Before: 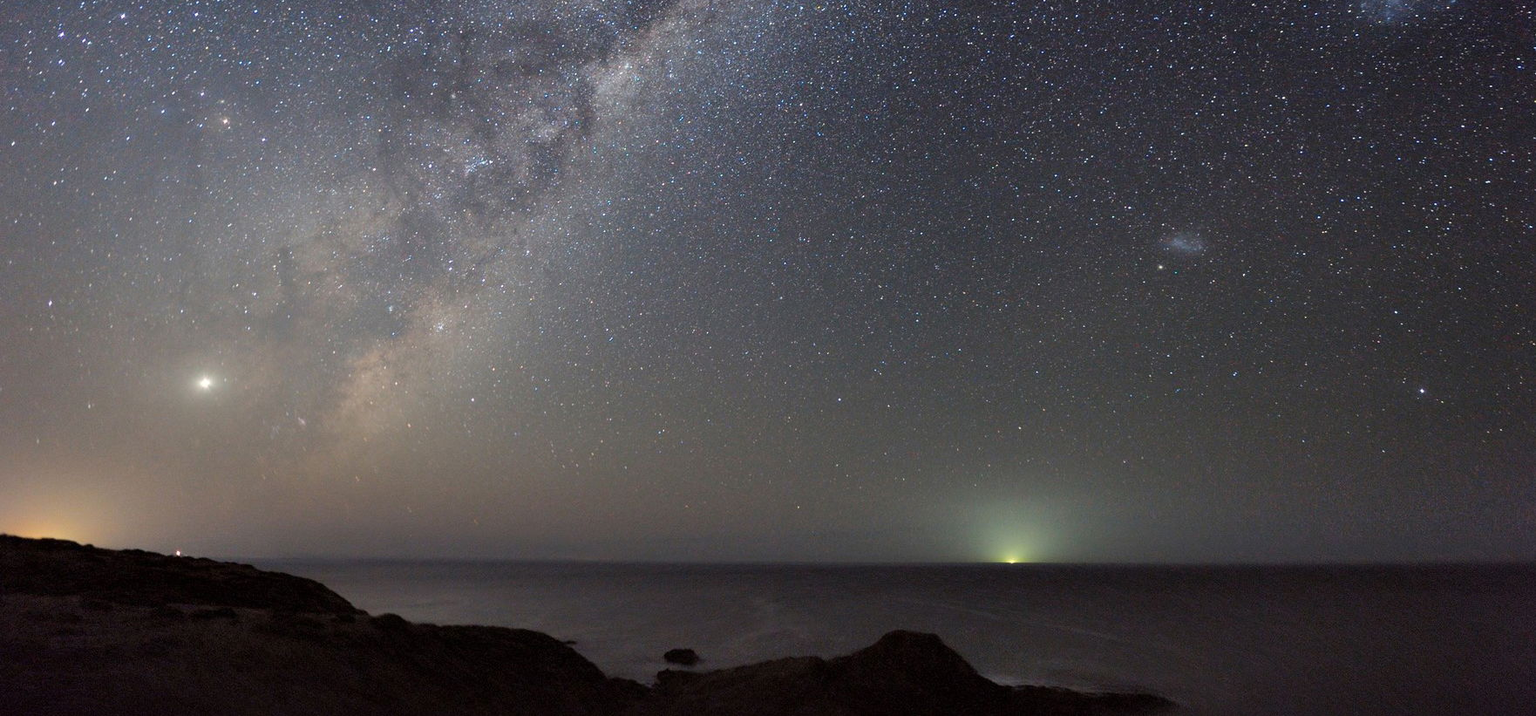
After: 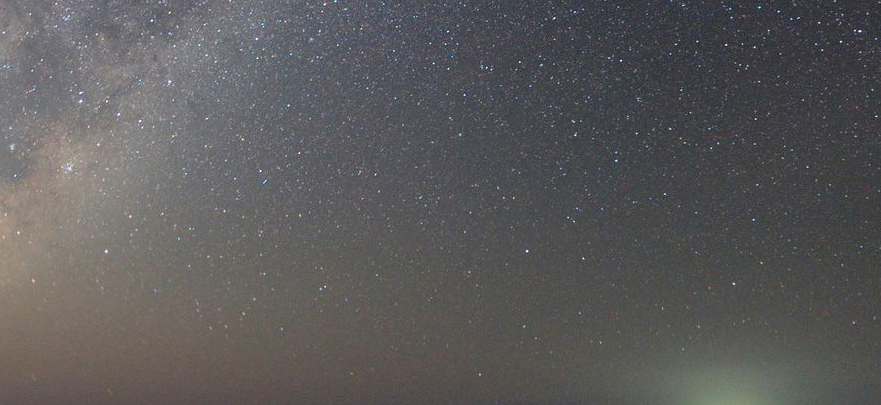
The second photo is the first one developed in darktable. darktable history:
crop: left 24.798%, top 25.281%, right 25.152%, bottom 25.35%
color zones: curves: ch1 [(0.239, 0.552) (0.75, 0.5)]; ch2 [(0.25, 0.462) (0.749, 0.457)]
